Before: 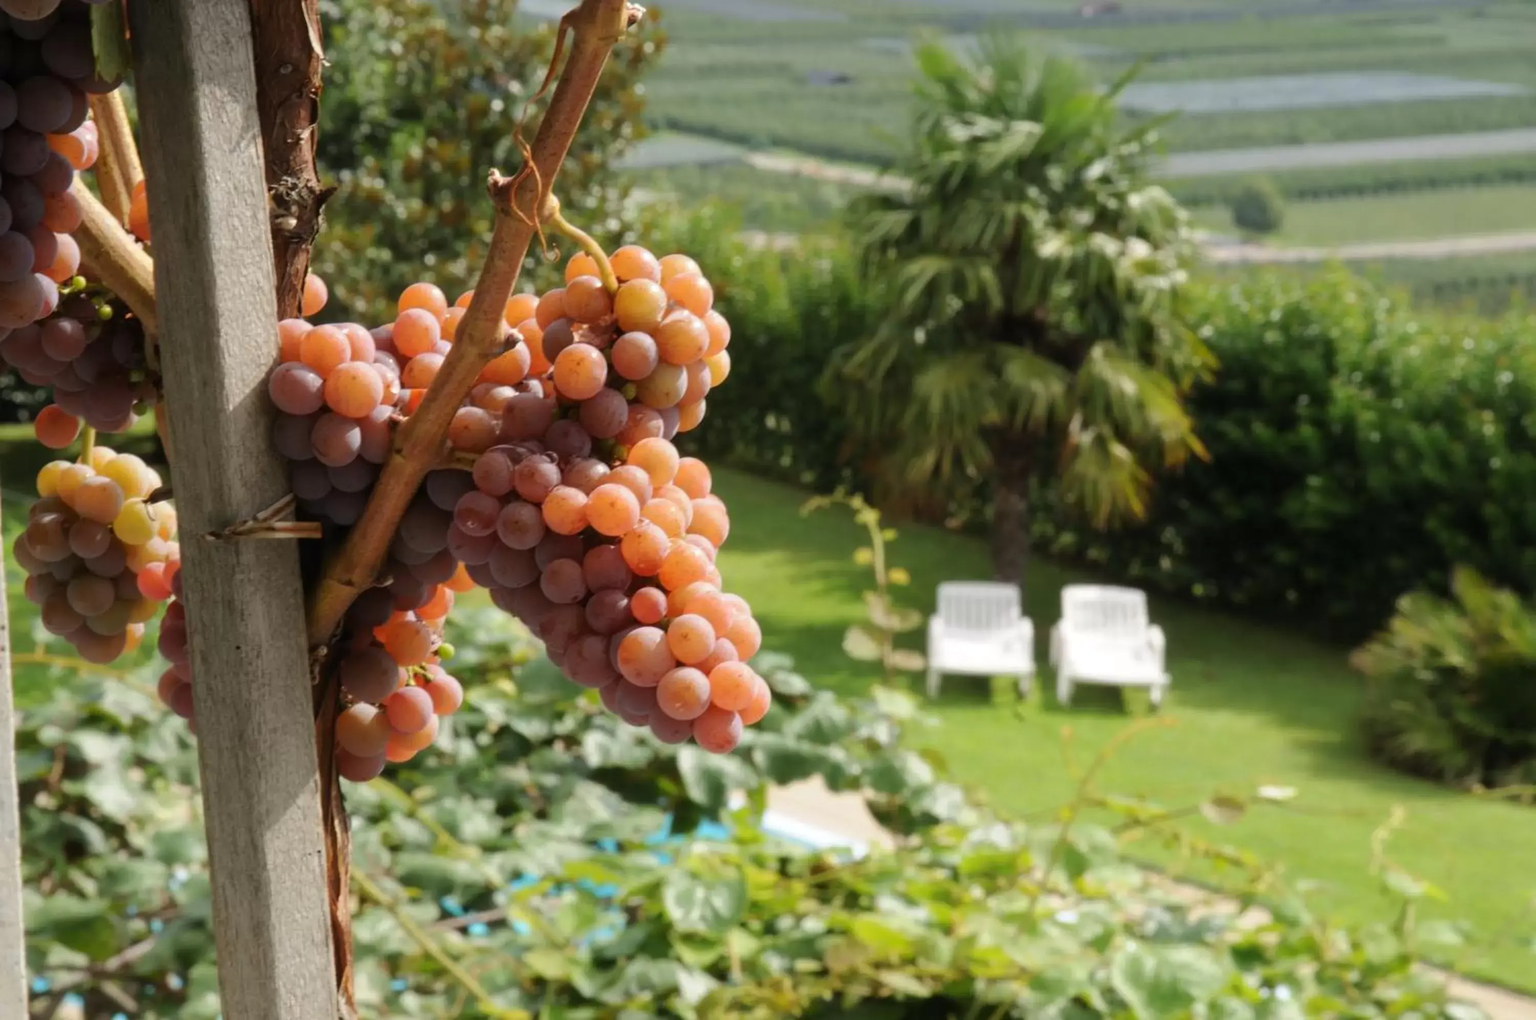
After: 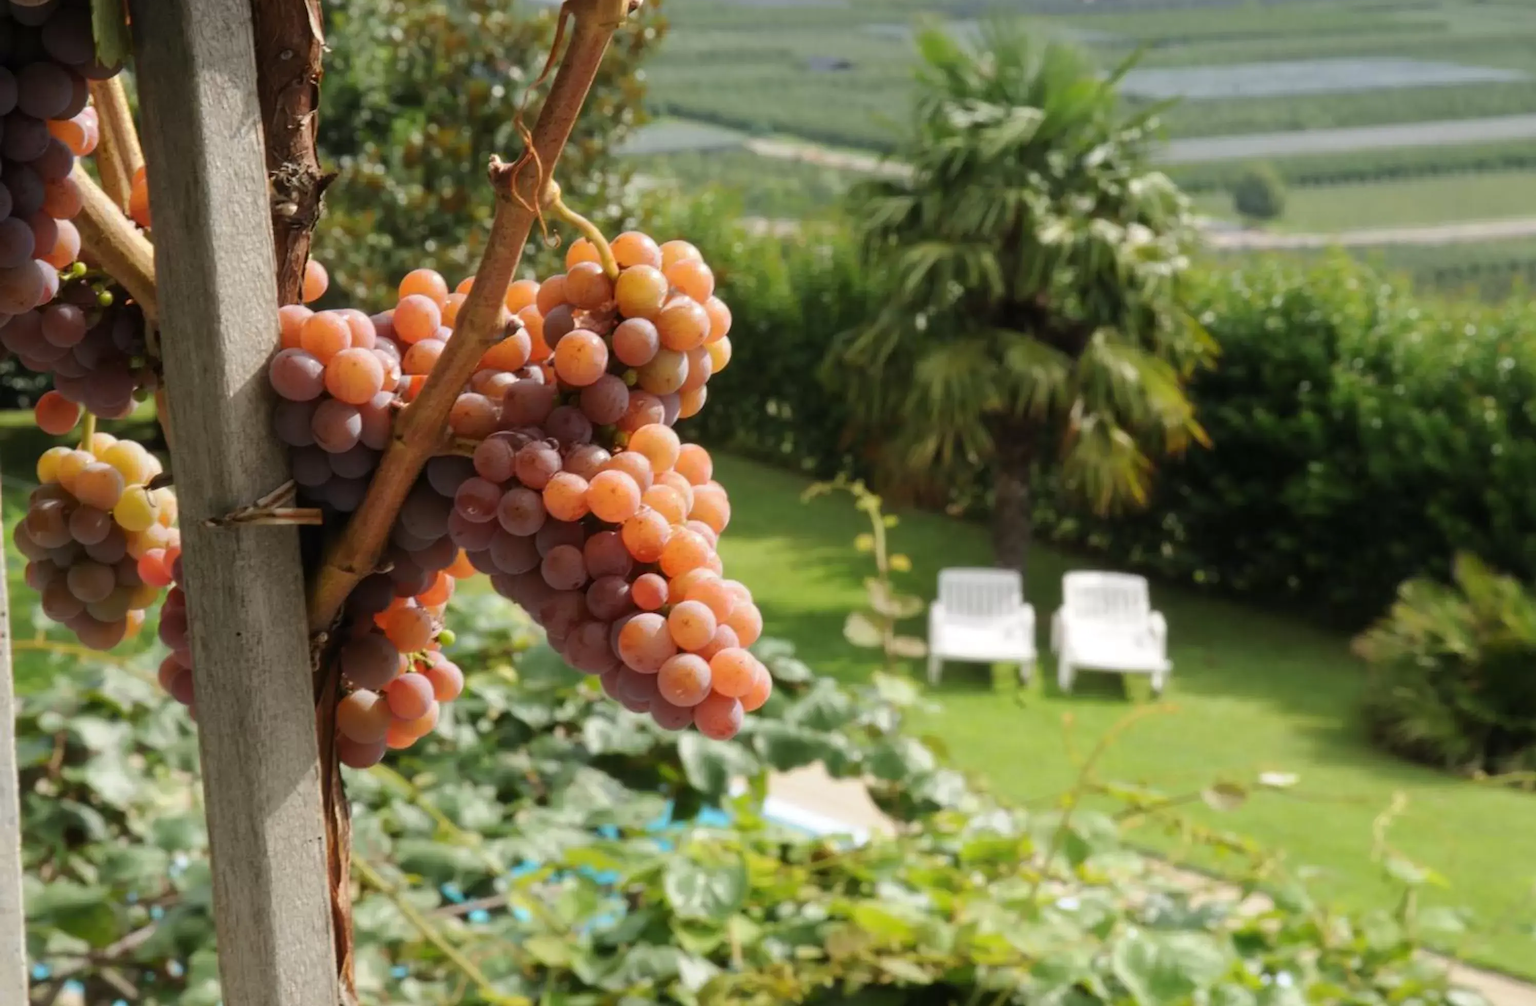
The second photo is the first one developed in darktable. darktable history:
crop: top 1.41%, right 0.093%
